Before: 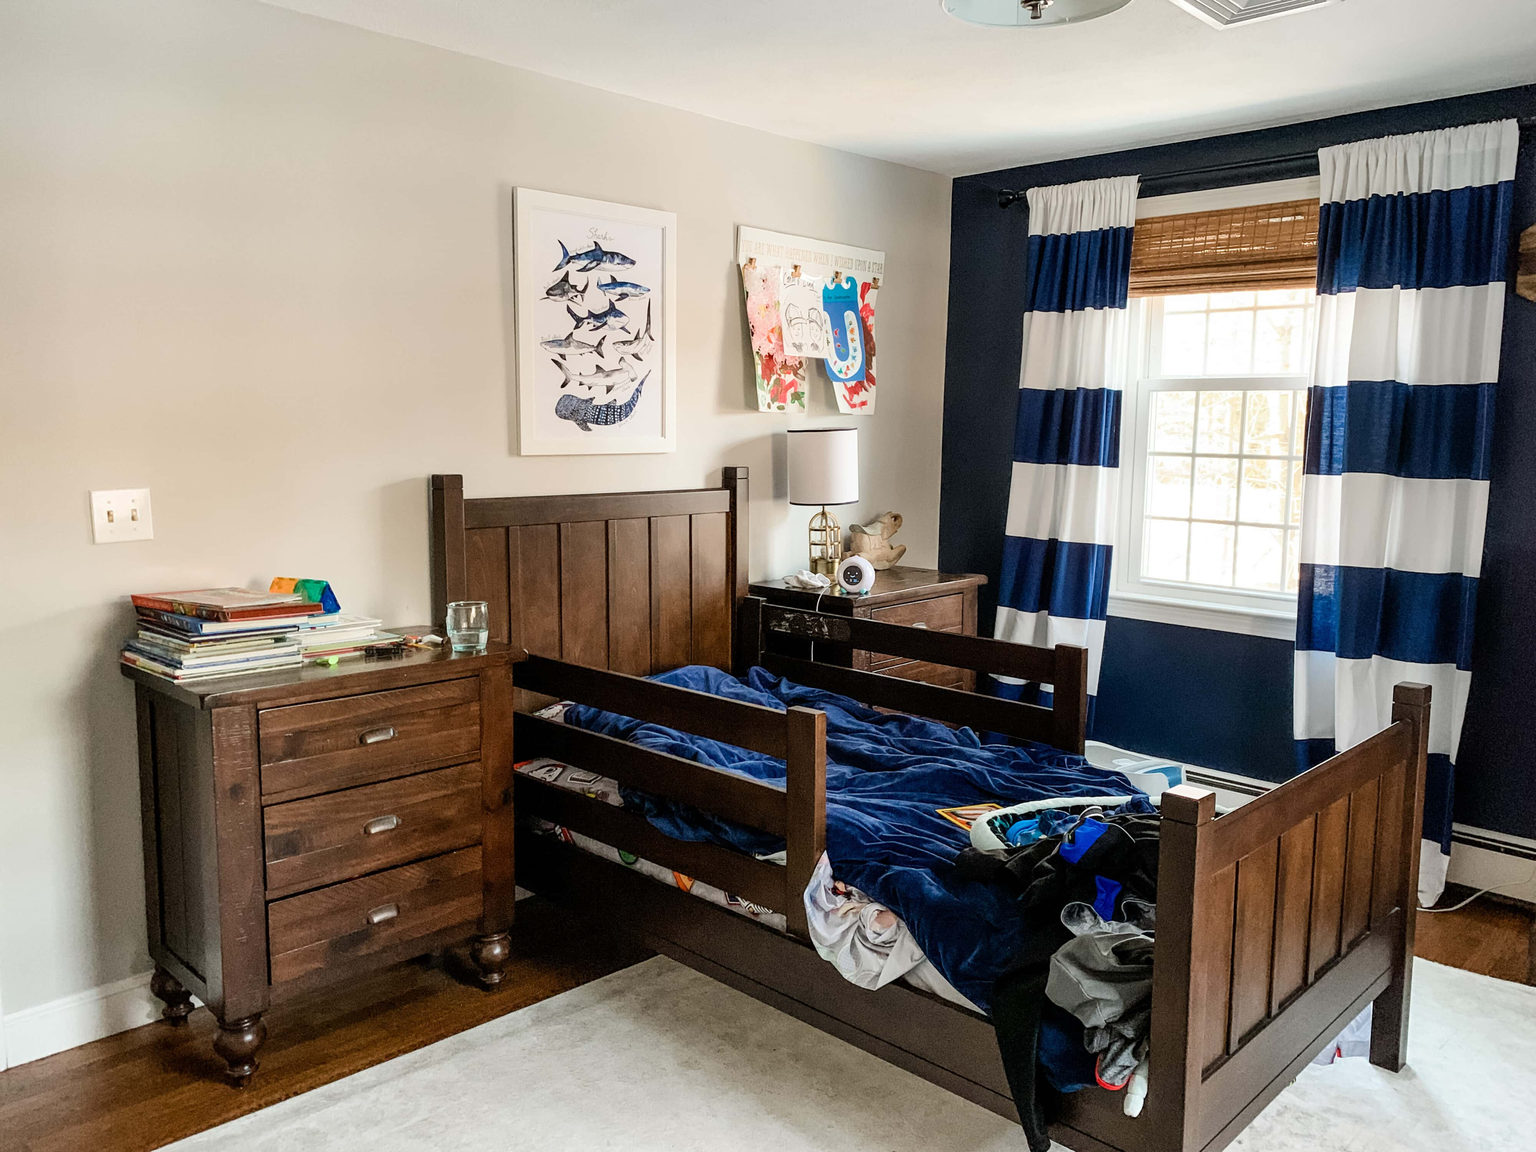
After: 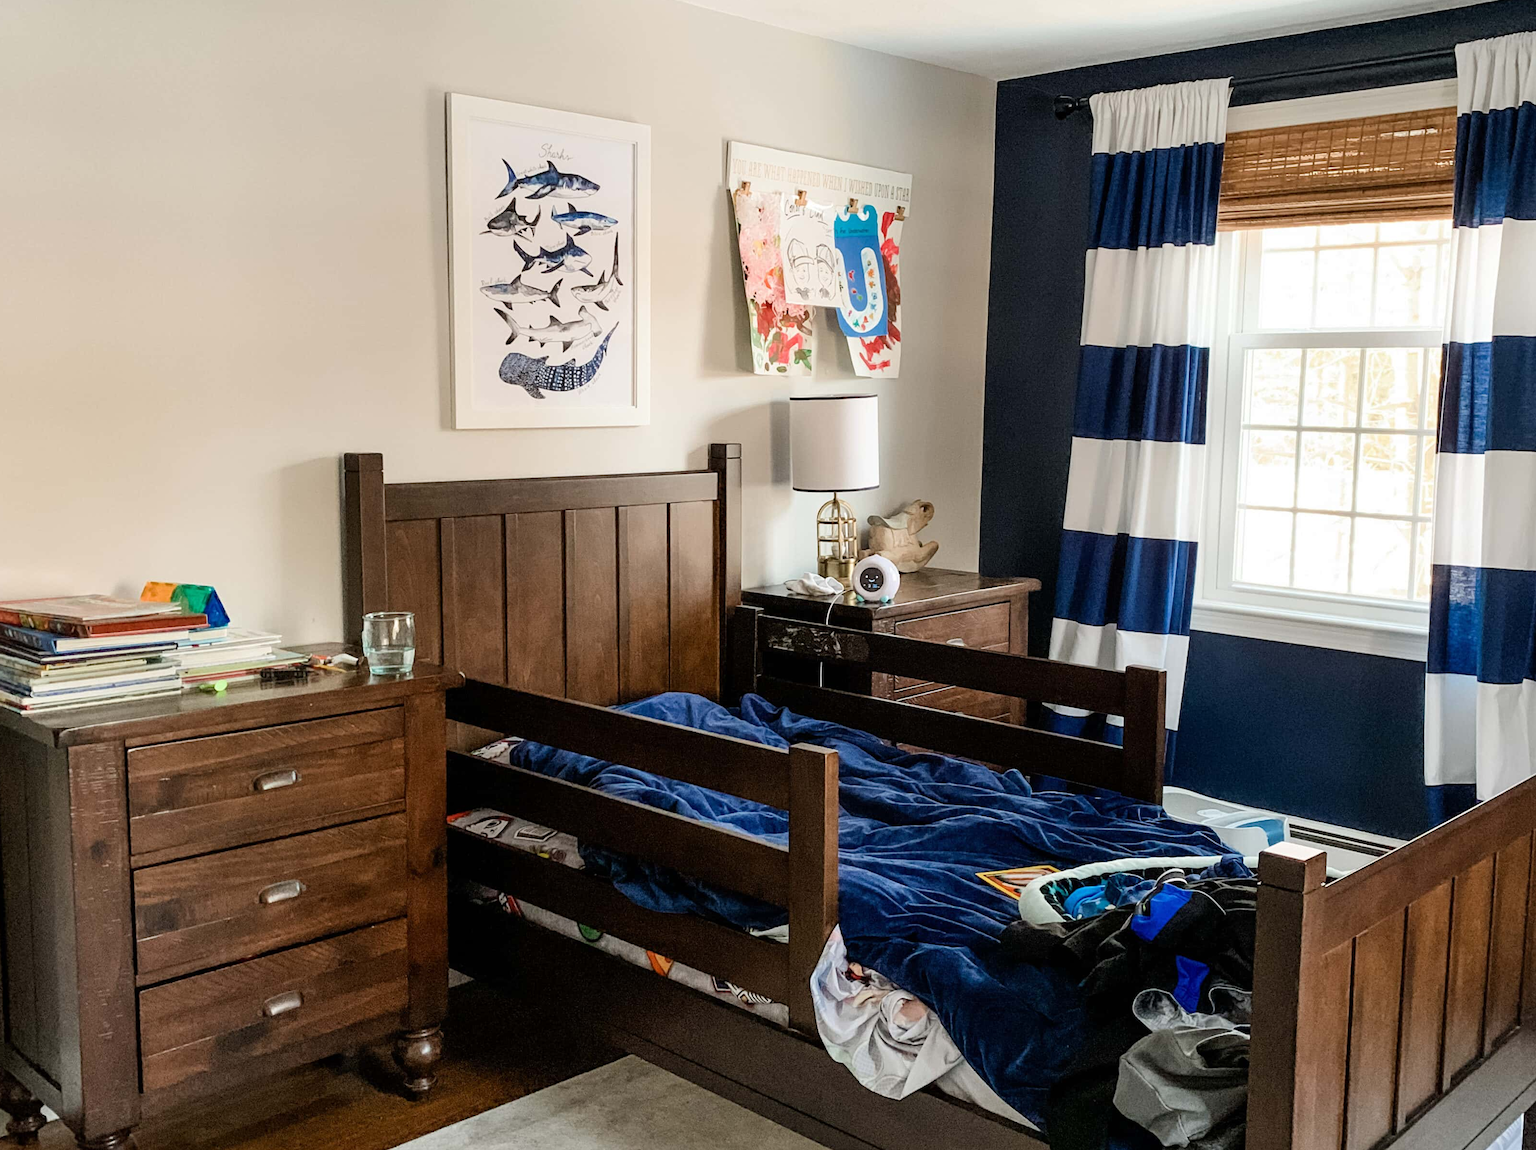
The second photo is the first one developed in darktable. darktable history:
crop and rotate: left 10.258%, top 9.836%, right 9.958%, bottom 10.449%
